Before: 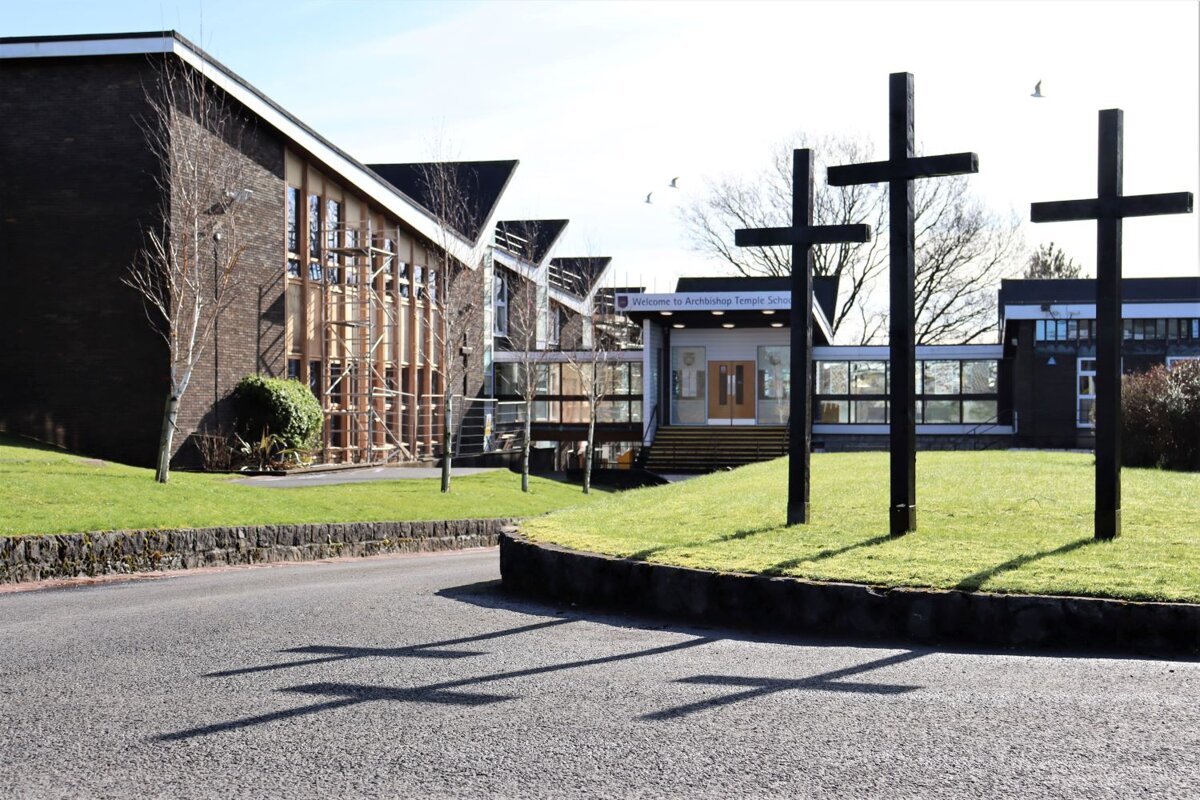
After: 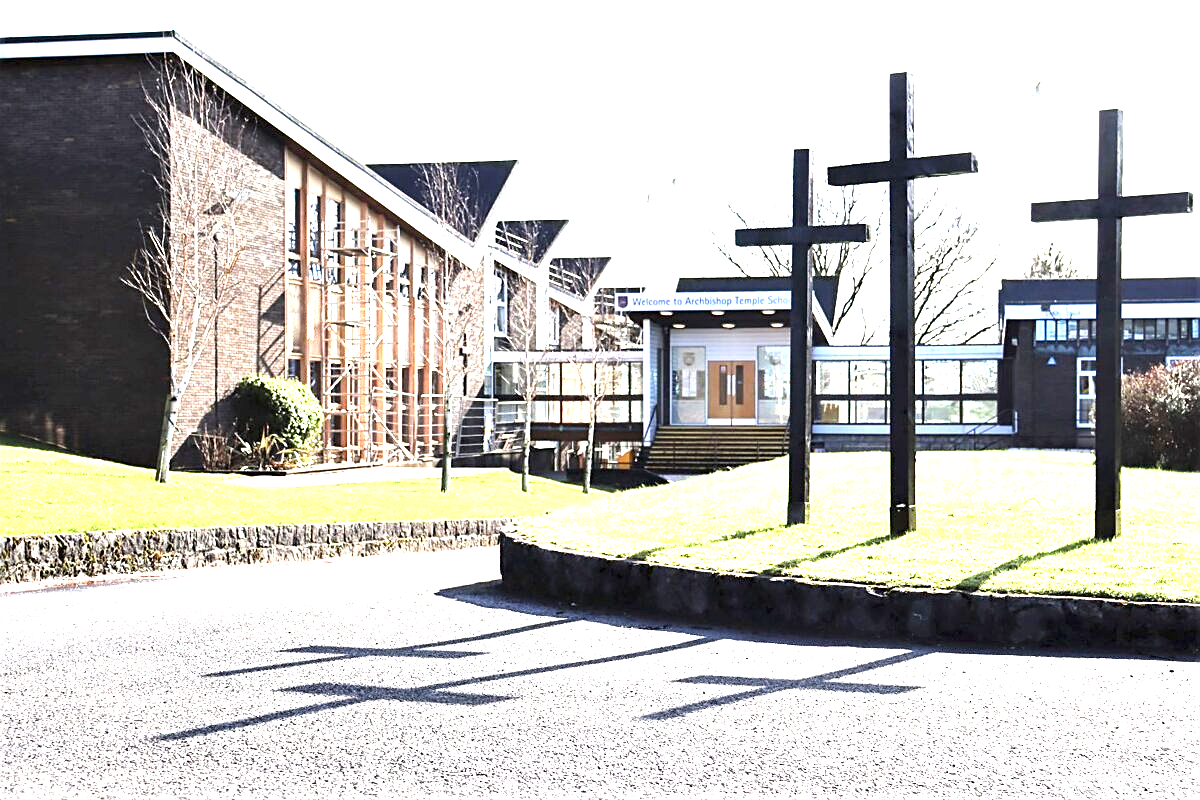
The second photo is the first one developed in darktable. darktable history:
exposure: black level correction 0, exposure 1.992 EV, compensate highlight preservation false
sharpen: amount 0.494
